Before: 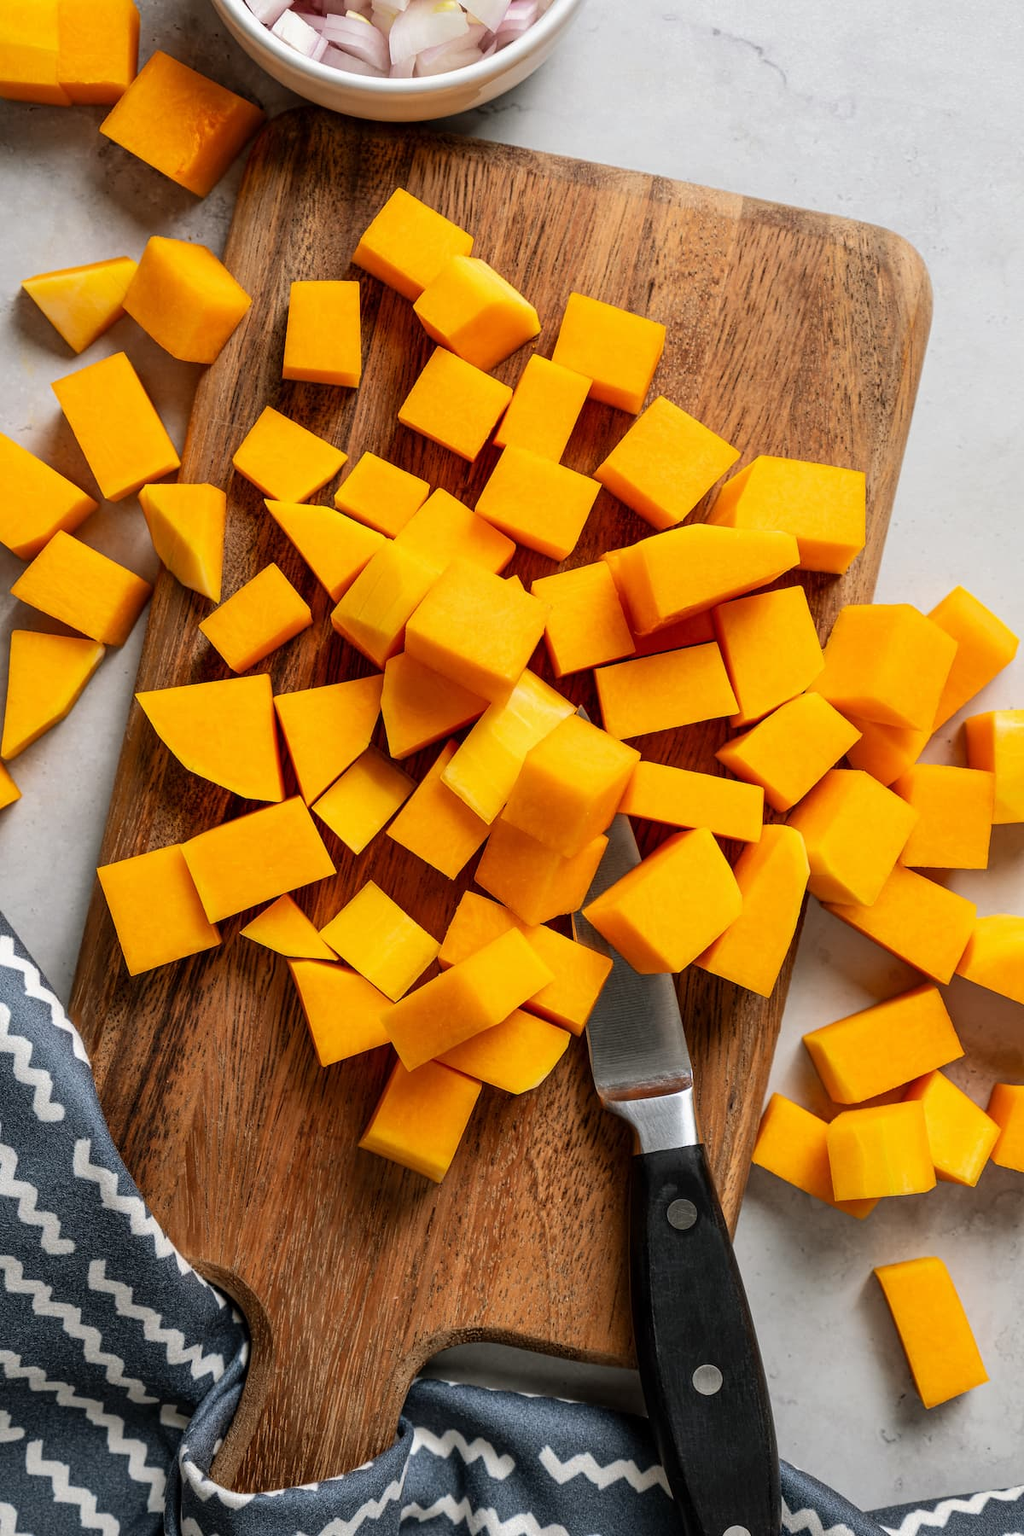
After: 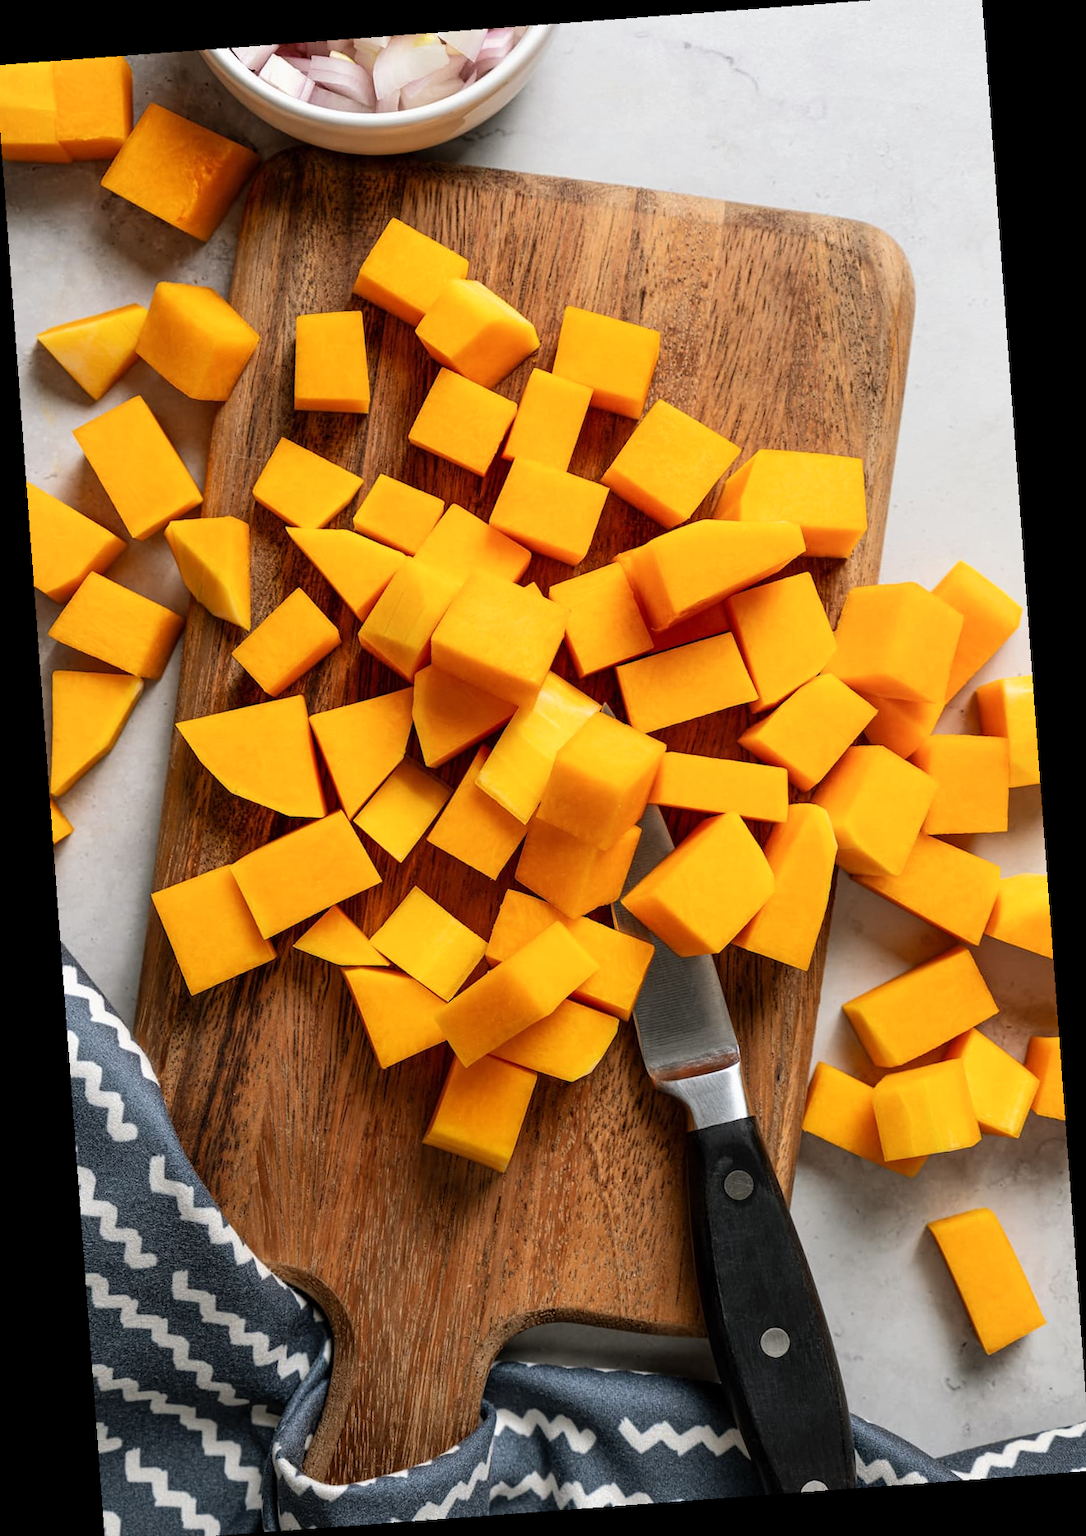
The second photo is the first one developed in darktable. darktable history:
crop: left 0.434%, top 0.485%, right 0.244%, bottom 0.386%
shadows and highlights: shadows 0, highlights 40
rotate and perspective: rotation -4.25°, automatic cropping off
